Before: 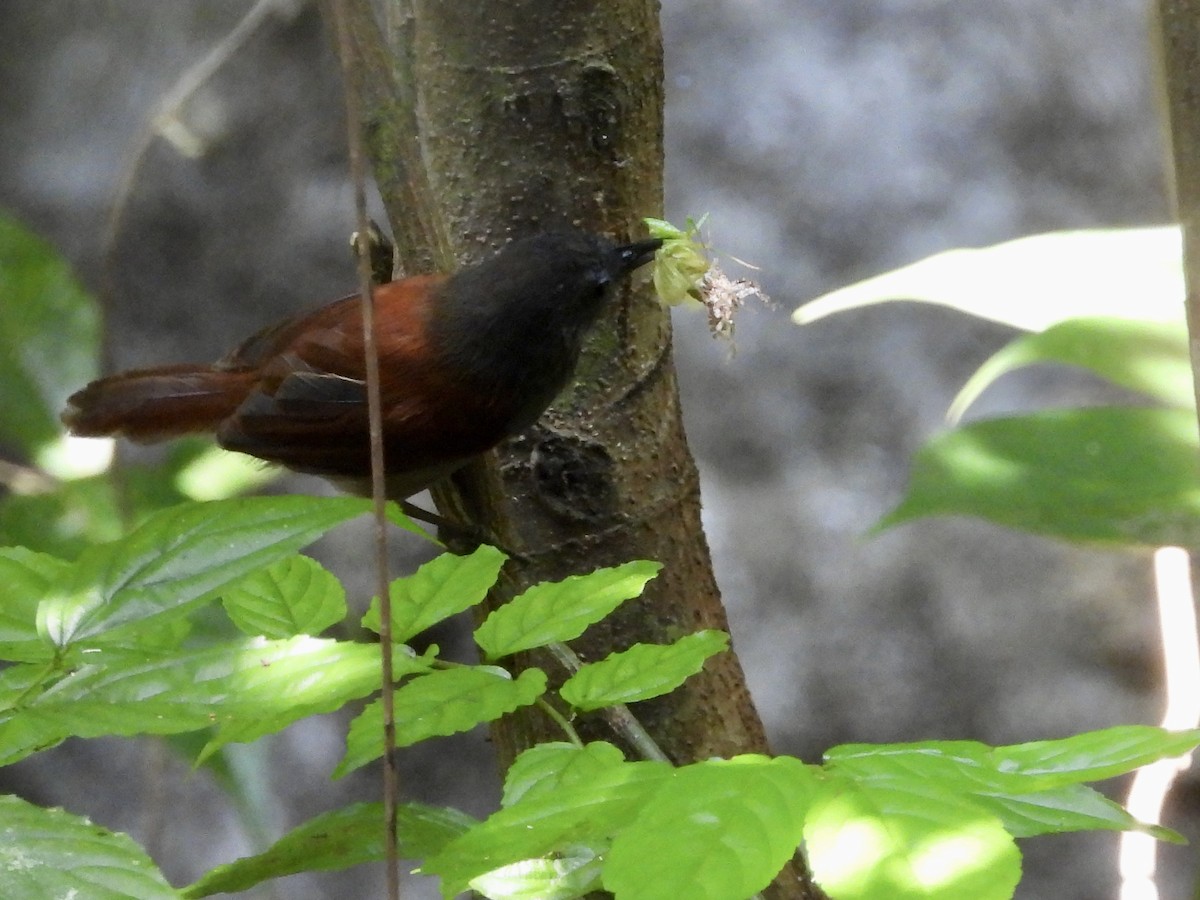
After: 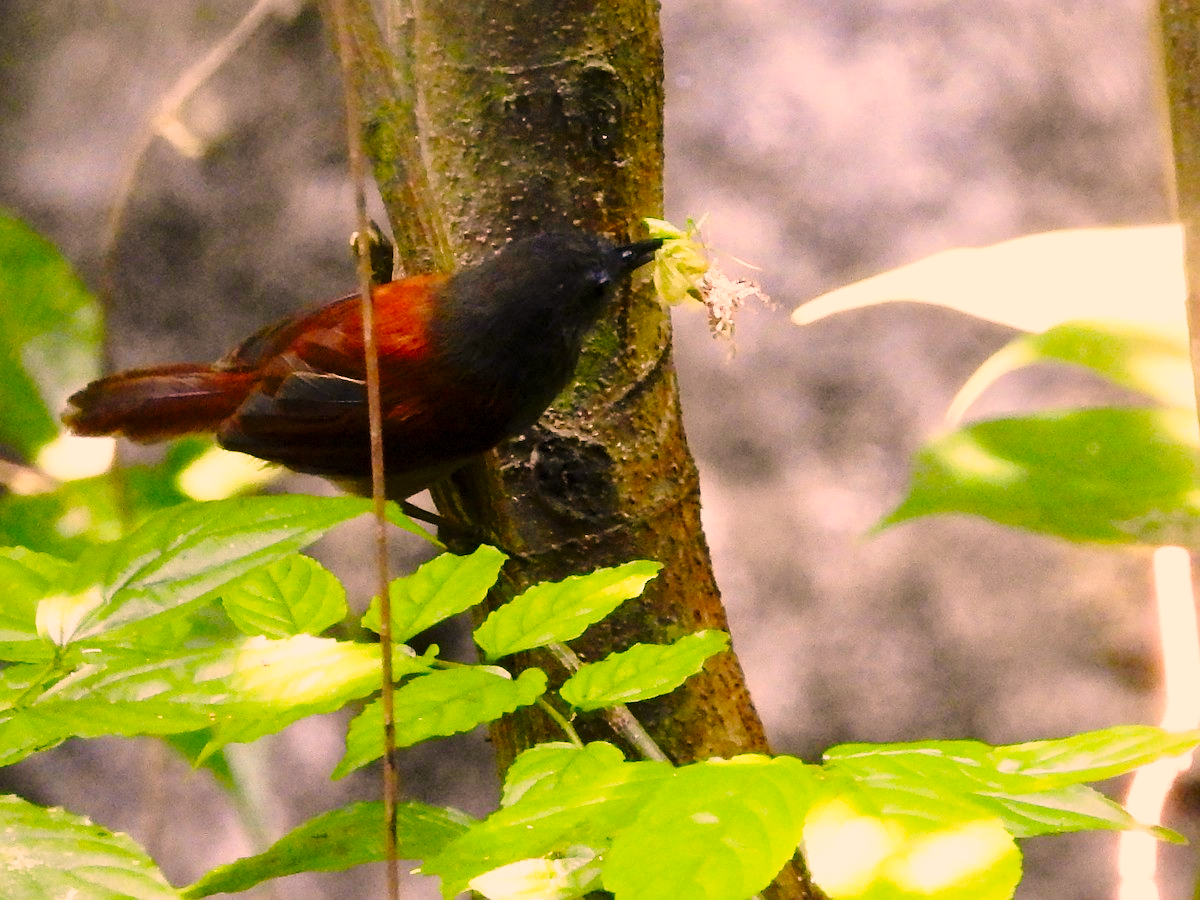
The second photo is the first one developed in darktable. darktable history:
sharpen: amount 0.2
base curve: curves: ch0 [(0, 0) (0.028, 0.03) (0.121, 0.232) (0.46, 0.748) (0.859, 0.968) (1, 1)], preserve colors none
color balance rgb: perceptual saturation grading › global saturation 20%, perceptual saturation grading › highlights -25%, perceptual saturation grading › shadows 25%
color correction: highlights a* 21.88, highlights b* 22.25
